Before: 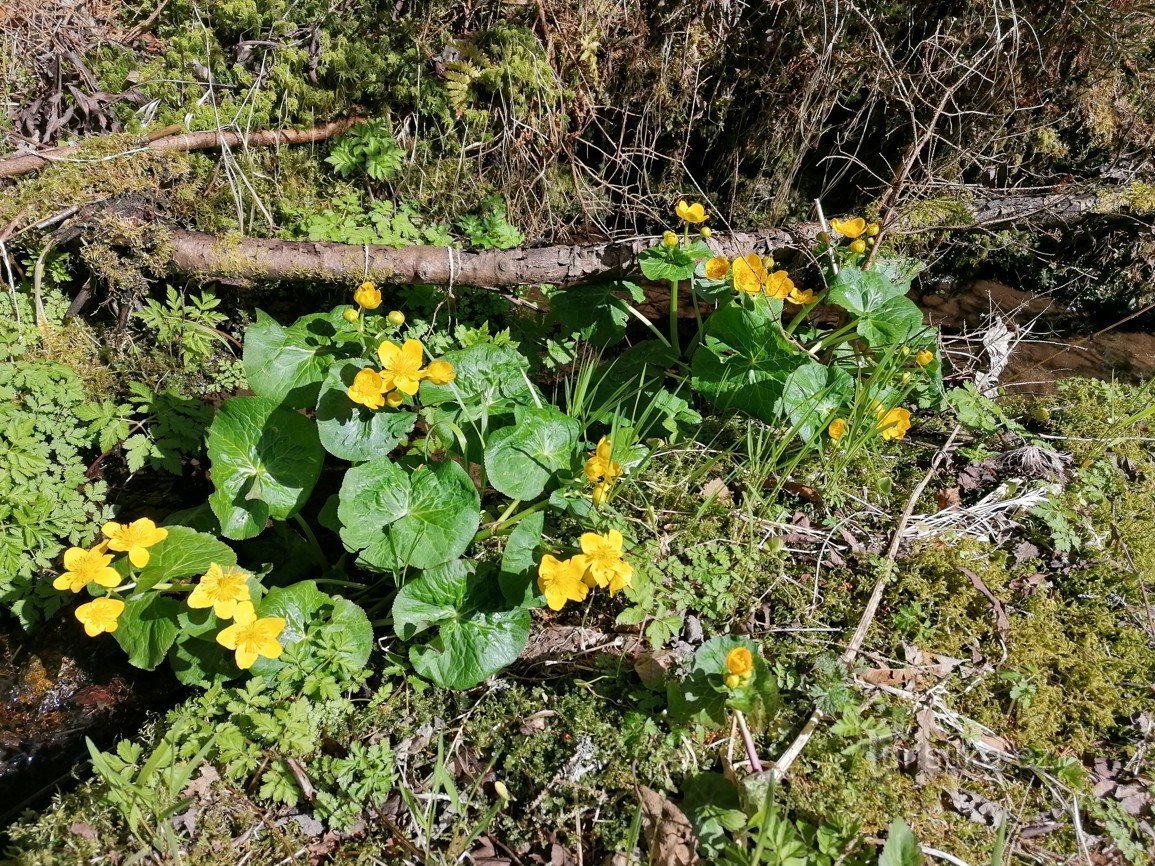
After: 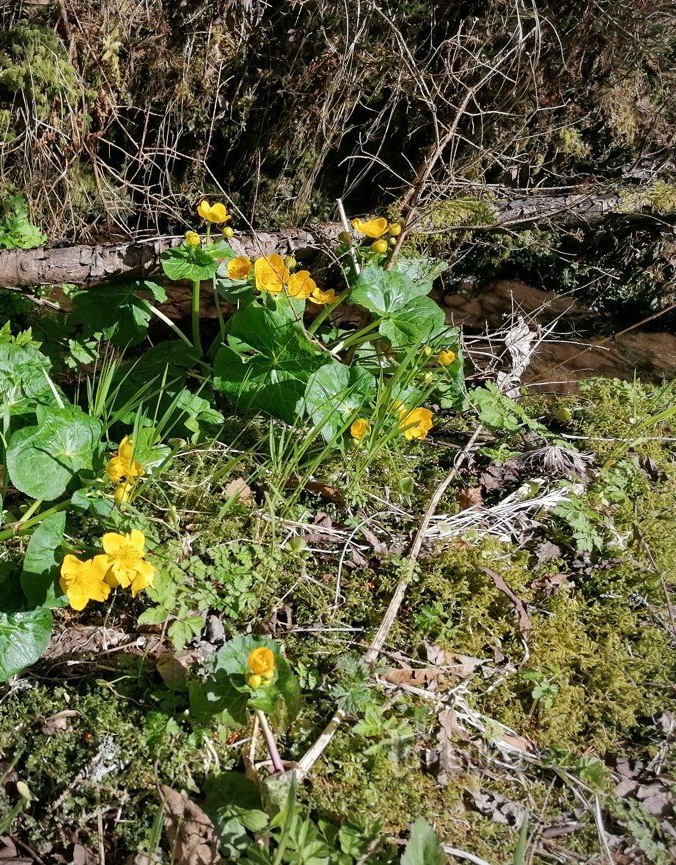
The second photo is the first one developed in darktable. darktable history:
vignetting: fall-off radius 94.97%, center (-0.123, -0.006)
crop: left 41.437%
